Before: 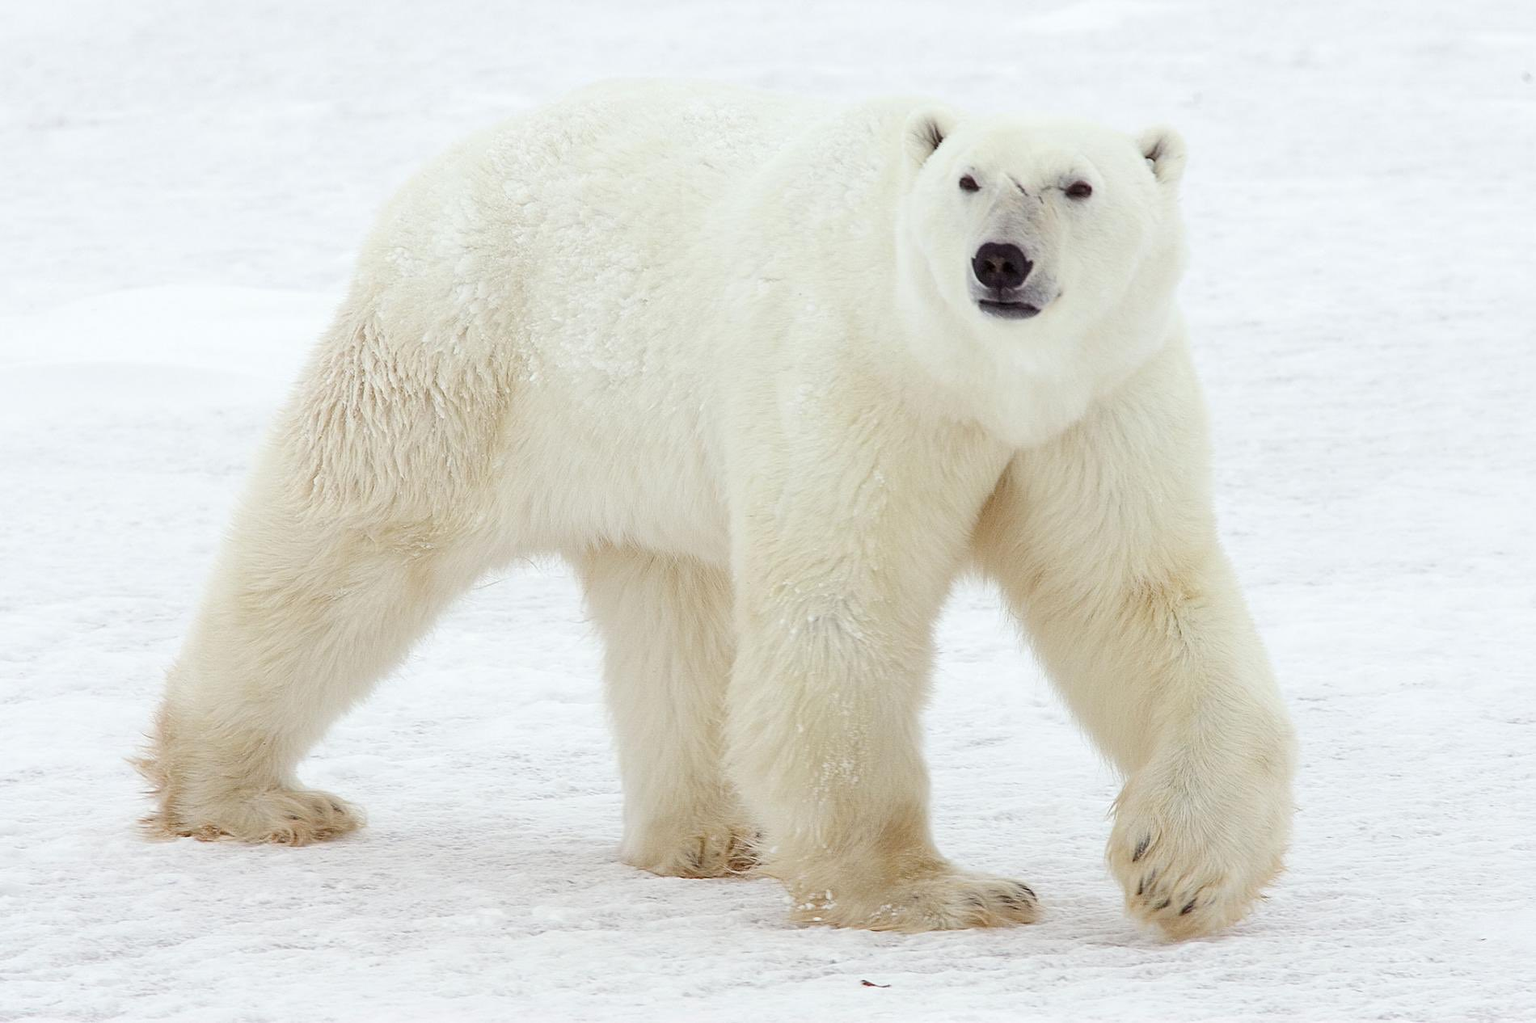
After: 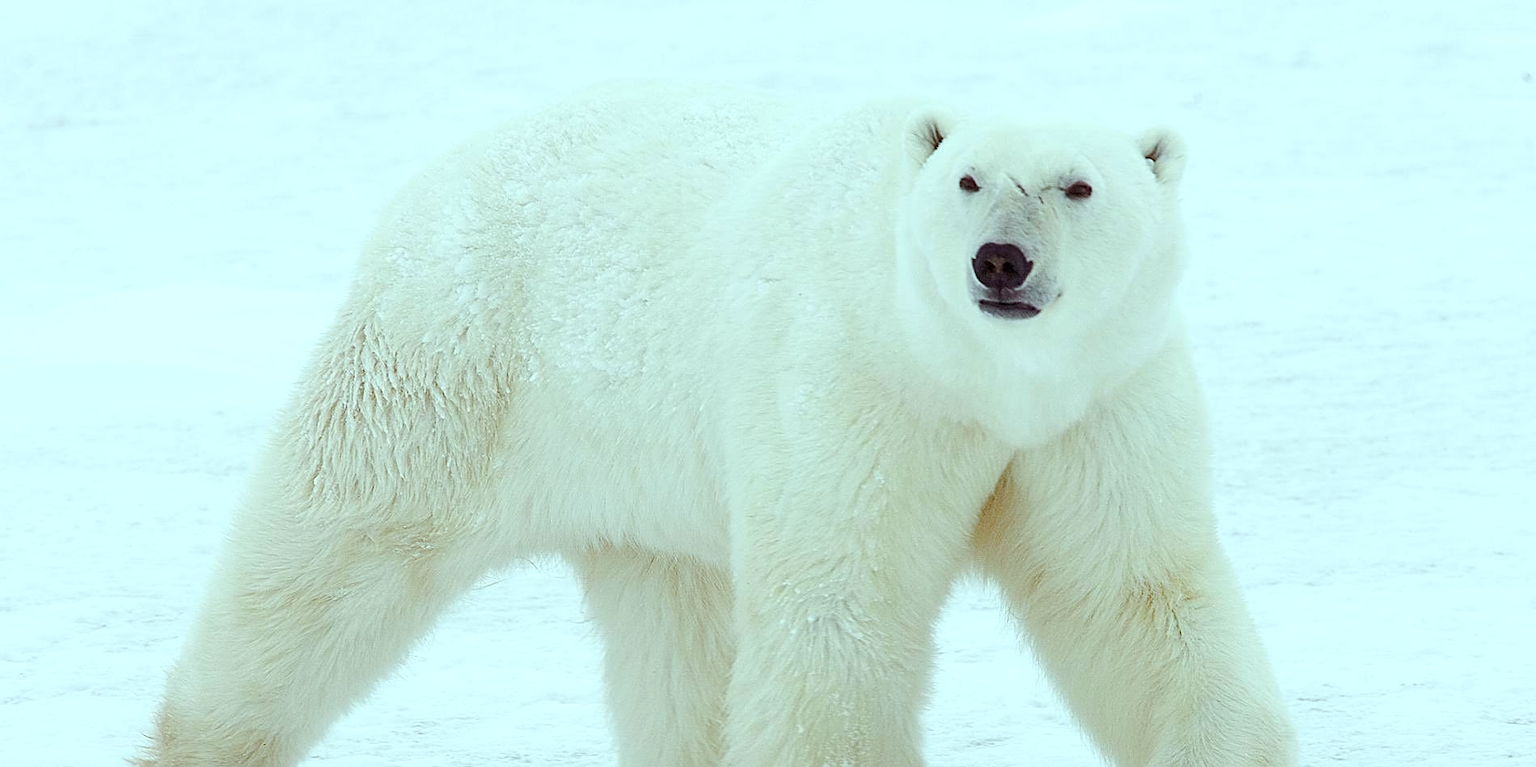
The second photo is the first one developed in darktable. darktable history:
crop: bottom 24.993%
sharpen: amount 0.494
tone curve: curves: ch0 [(0, 0) (0.003, 0.003) (0.011, 0.011) (0.025, 0.024) (0.044, 0.043) (0.069, 0.068) (0.1, 0.097) (0.136, 0.132) (0.177, 0.173) (0.224, 0.219) (0.277, 0.27) (0.335, 0.327) (0.399, 0.389) (0.468, 0.457) (0.543, 0.549) (0.623, 0.628) (0.709, 0.713) (0.801, 0.803) (0.898, 0.899) (1, 1)], preserve colors none
color balance rgb: highlights gain › chroma 4.101%, highlights gain › hue 202.44°, perceptual saturation grading › global saturation 20%, perceptual saturation grading › highlights -50.245%, perceptual saturation grading › shadows 31.063%, global vibrance 20%
